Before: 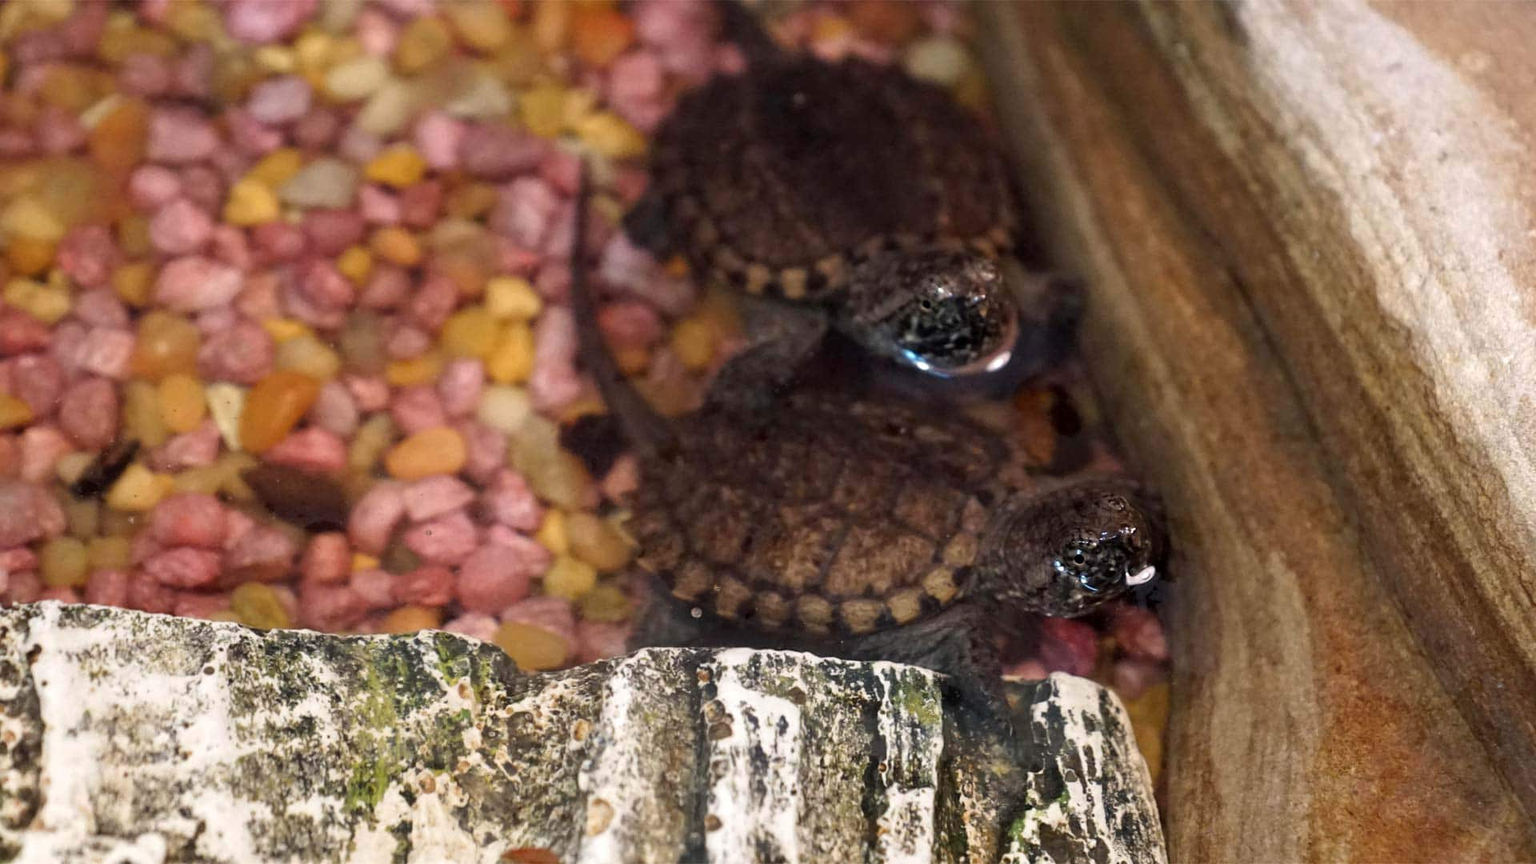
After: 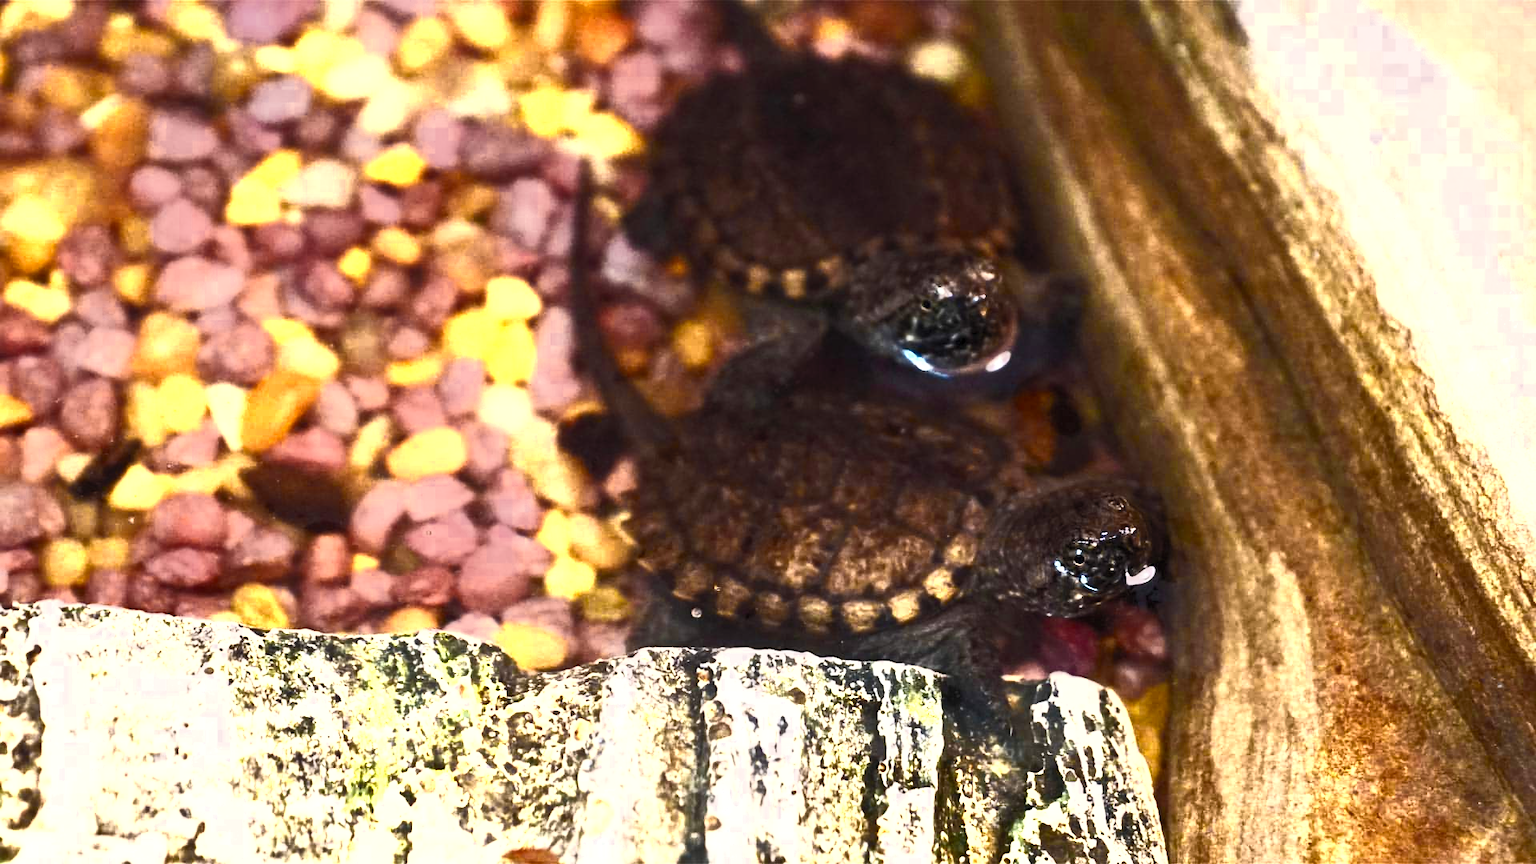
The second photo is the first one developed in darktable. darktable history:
contrast brightness saturation: contrast 0.83, brightness 0.59, saturation 0.59
color zones: curves: ch0 [(0.004, 0.306) (0.107, 0.448) (0.252, 0.656) (0.41, 0.398) (0.595, 0.515) (0.768, 0.628)]; ch1 [(0.07, 0.323) (0.151, 0.452) (0.252, 0.608) (0.346, 0.221) (0.463, 0.189) (0.61, 0.368) (0.735, 0.395) (0.921, 0.412)]; ch2 [(0, 0.476) (0.132, 0.512) (0.243, 0.512) (0.397, 0.48) (0.522, 0.376) (0.634, 0.536) (0.761, 0.46)]
